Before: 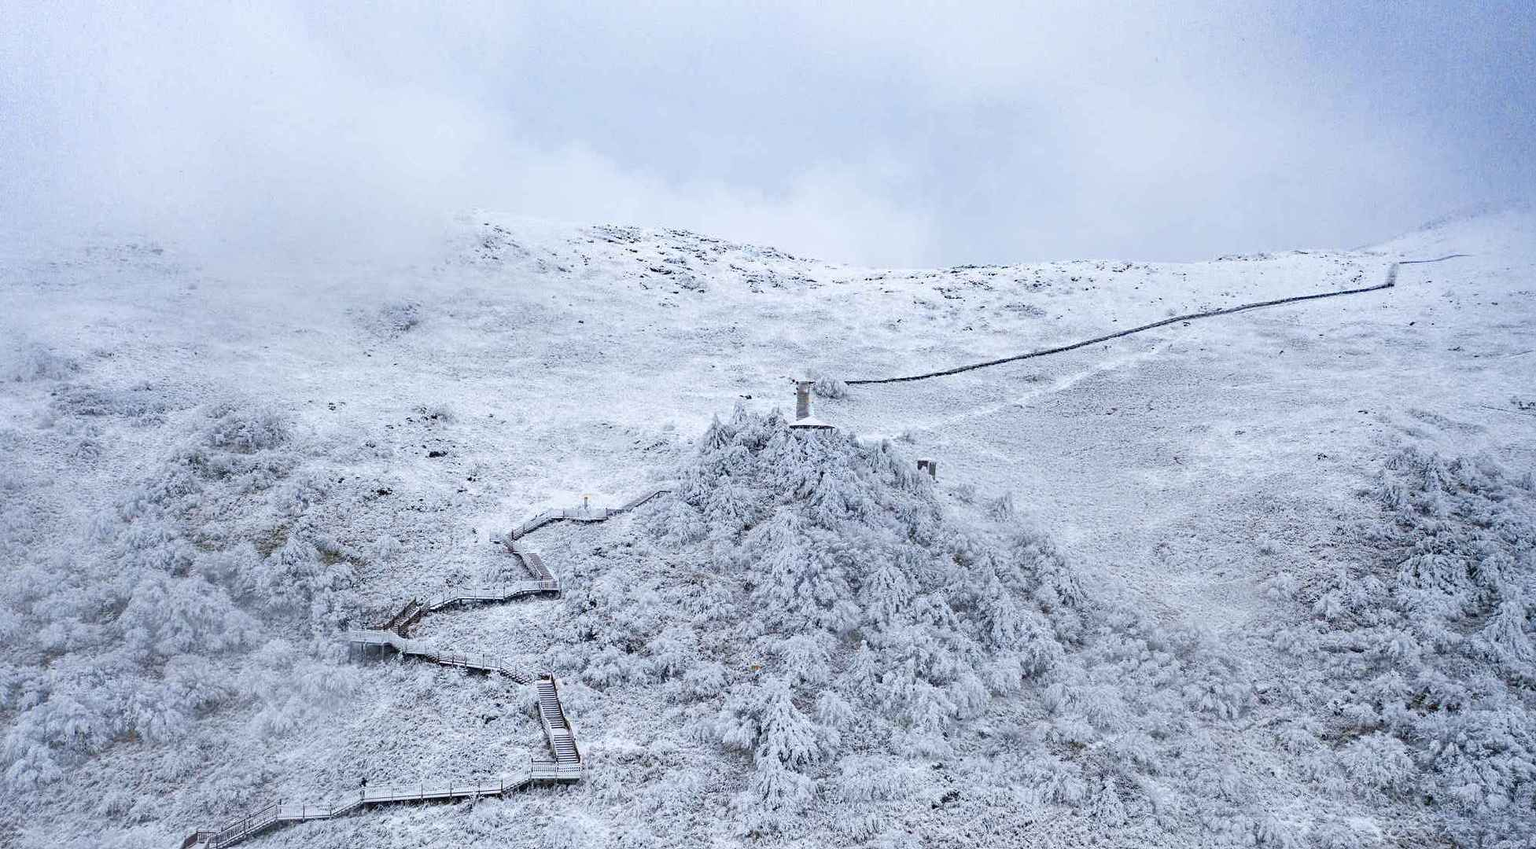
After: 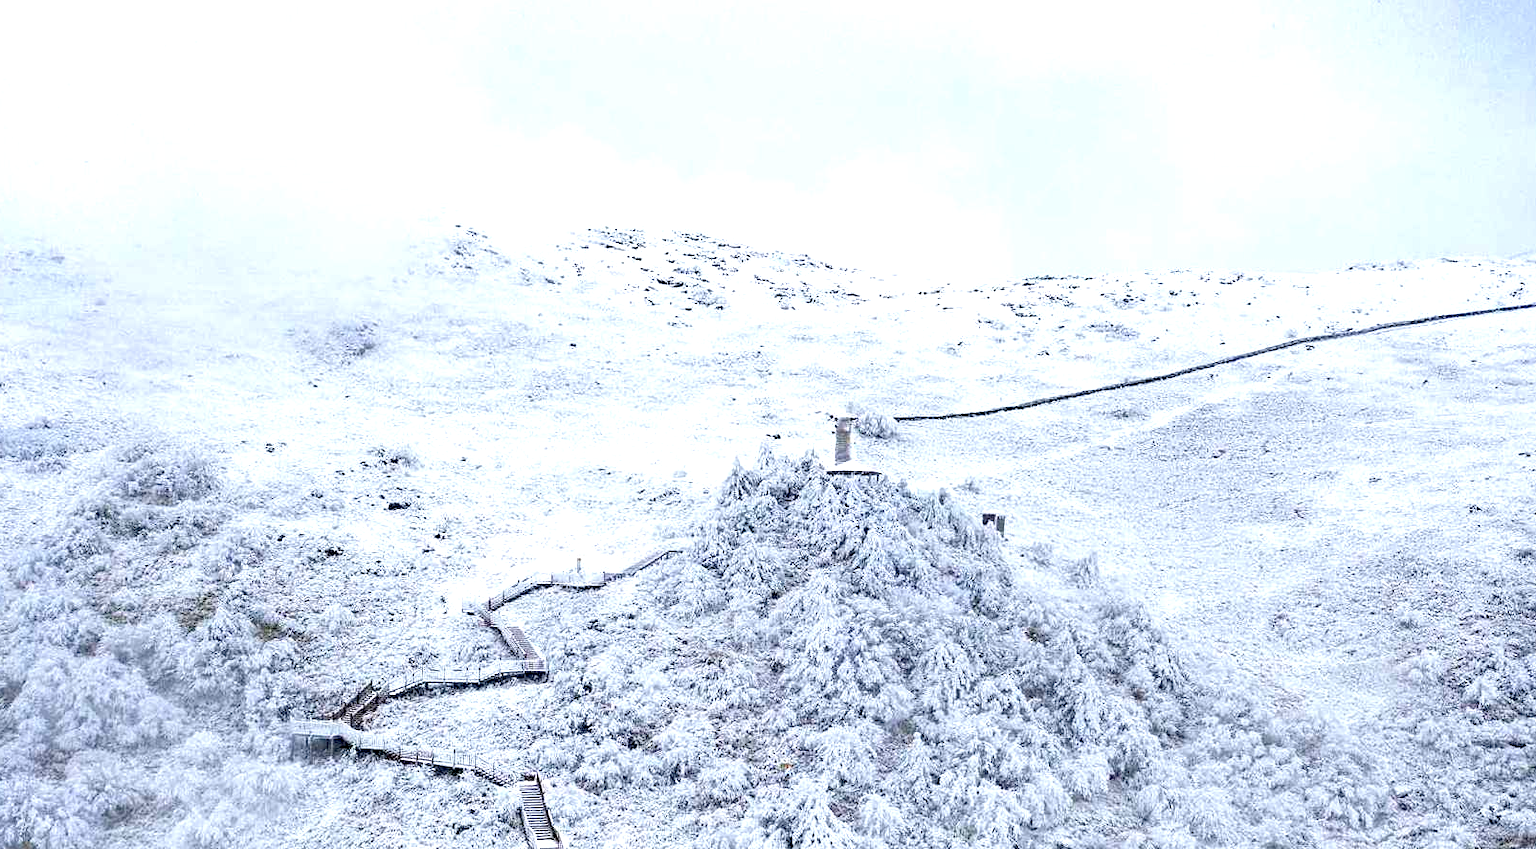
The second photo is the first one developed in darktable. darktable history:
crop and rotate: left 7.196%, top 4.574%, right 10.605%, bottom 13.178%
exposure: black level correction 0.012, exposure 0.7 EV, compensate exposure bias true, compensate highlight preservation false
